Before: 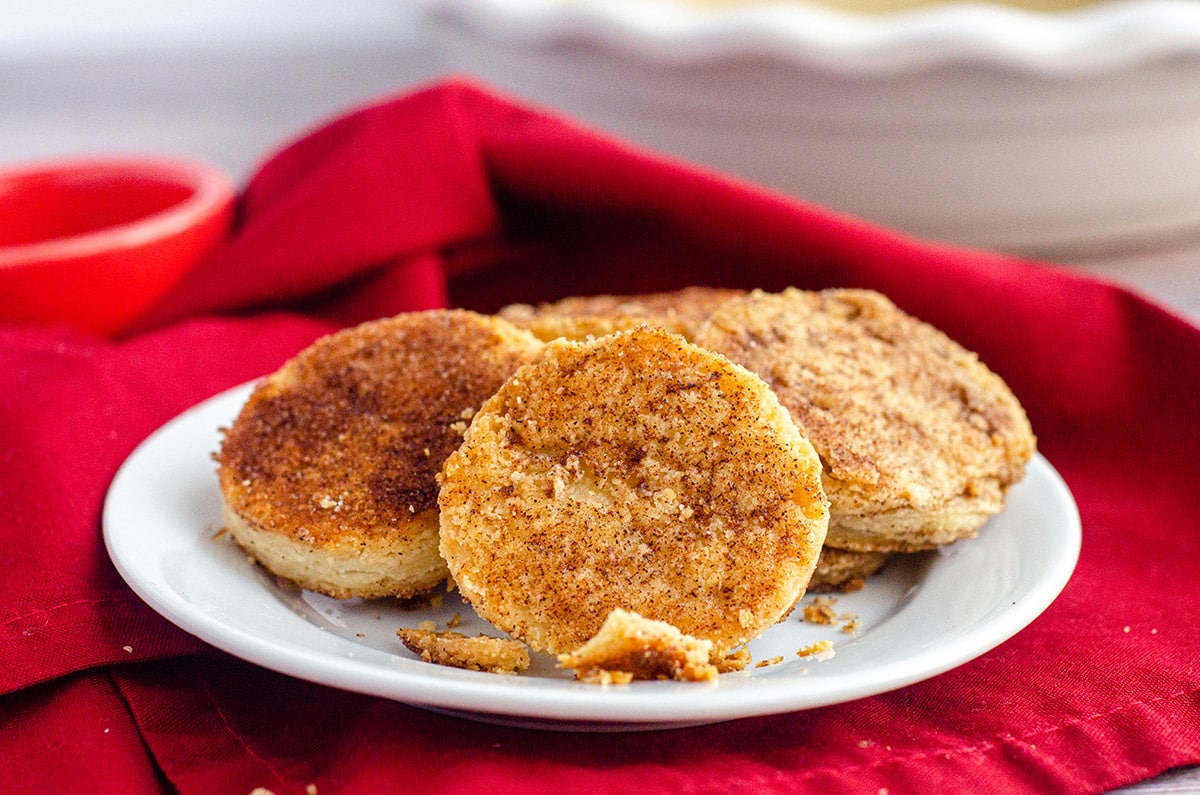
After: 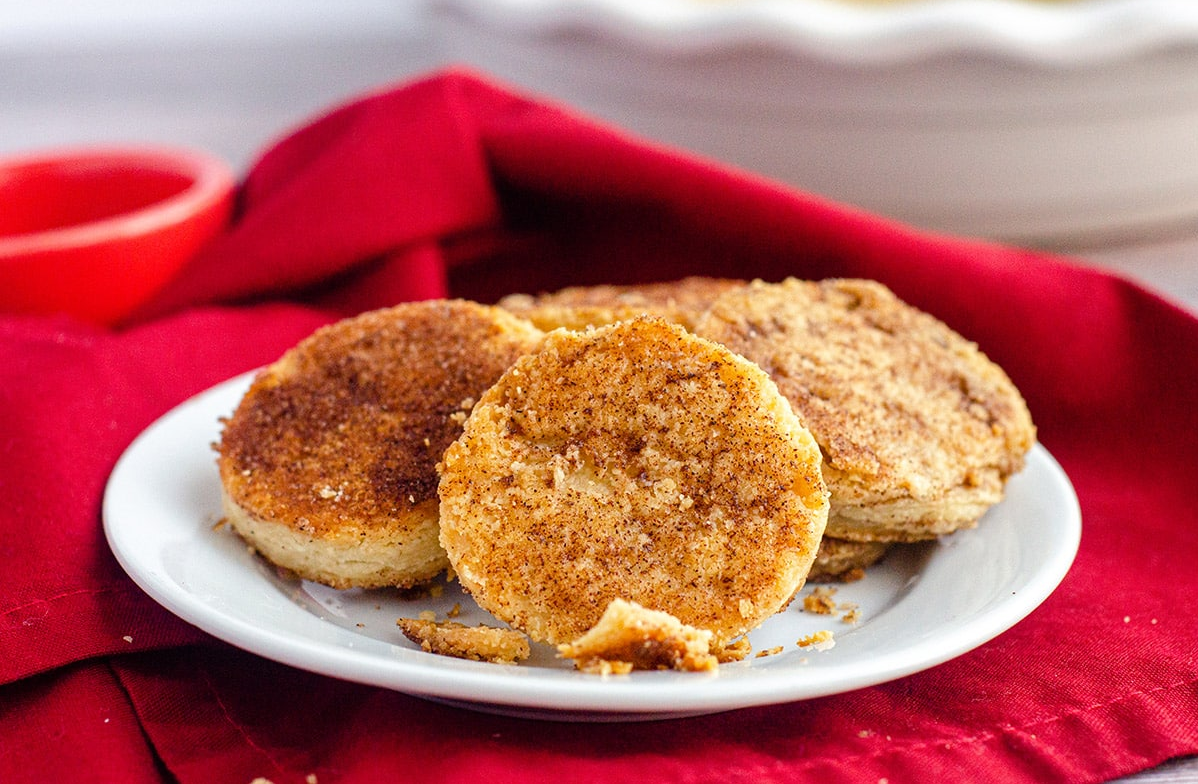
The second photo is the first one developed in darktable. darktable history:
crop: top 1.33%, right 0.119%
